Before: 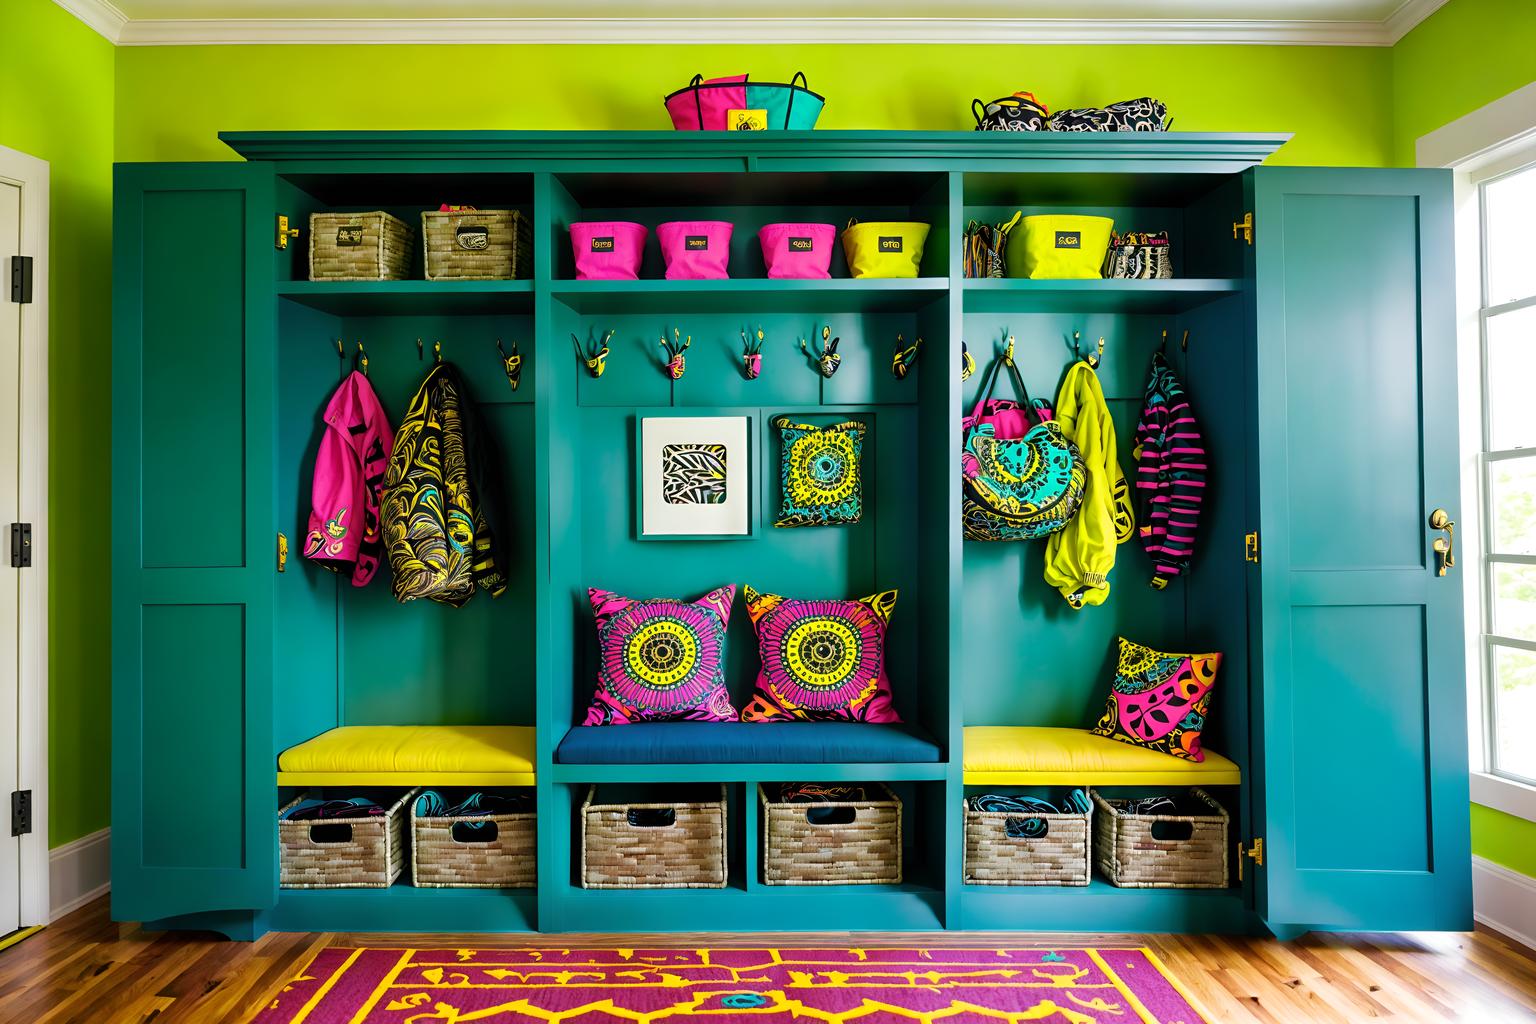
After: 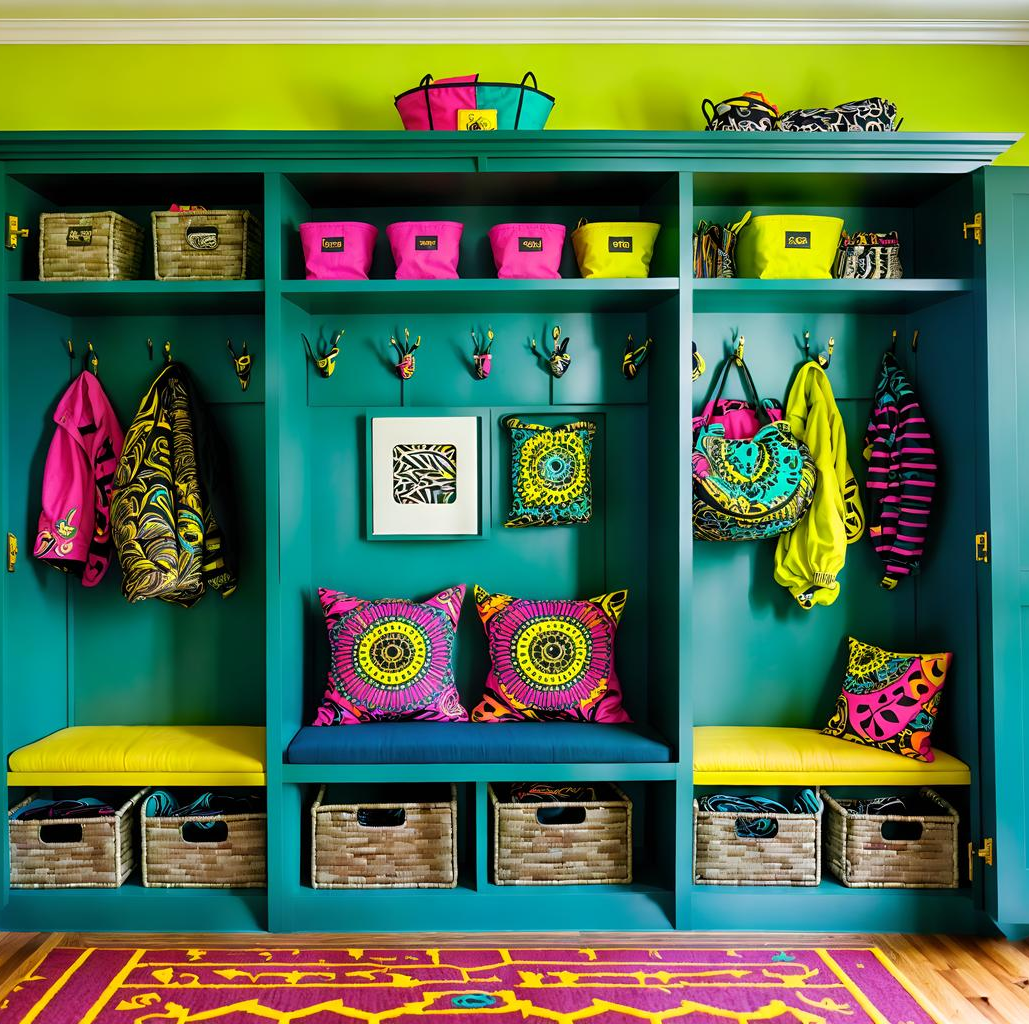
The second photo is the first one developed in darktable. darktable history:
crop and rotate: left 17.634%, right 15.319%
